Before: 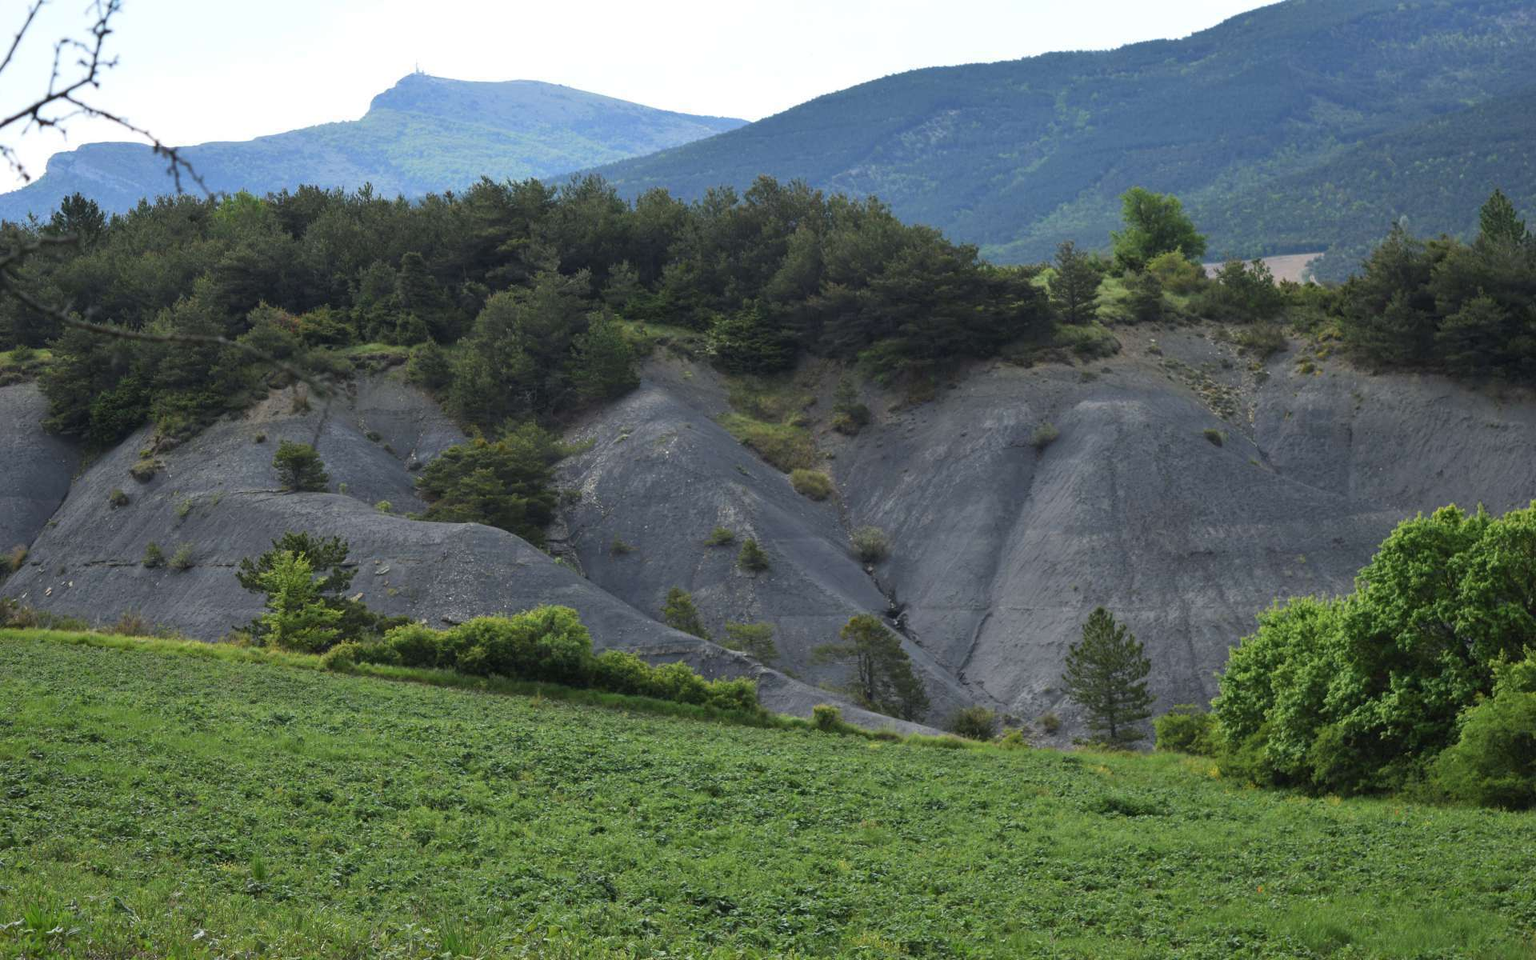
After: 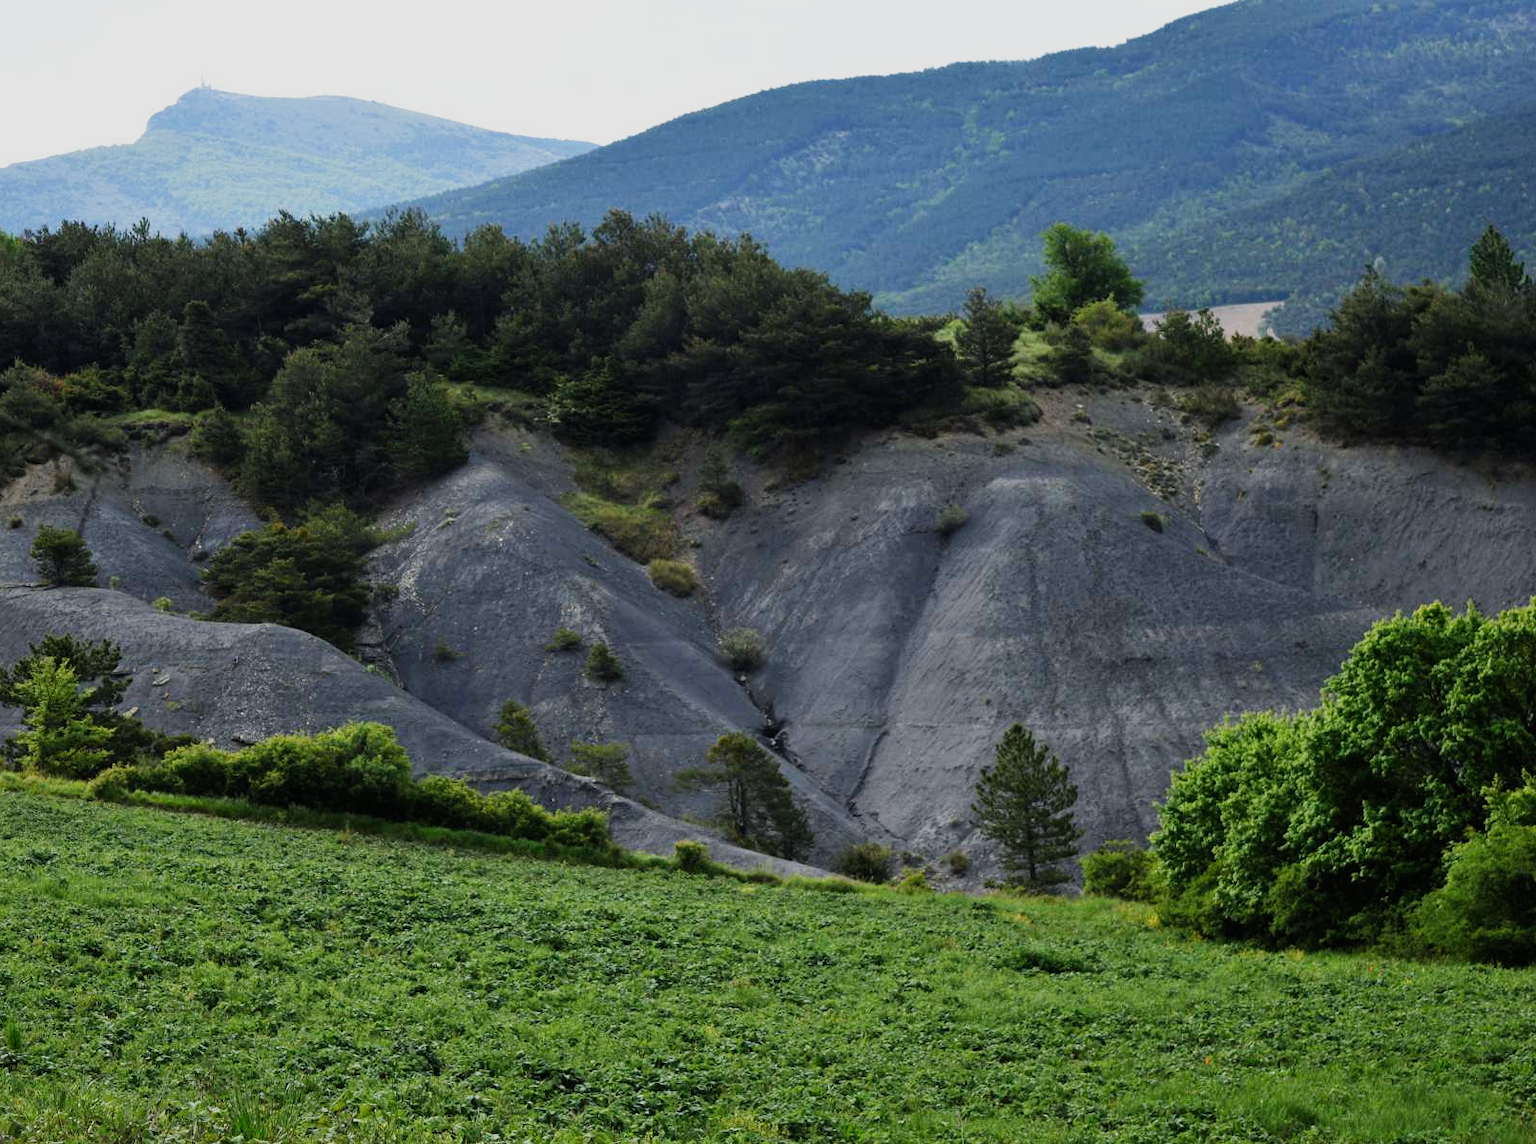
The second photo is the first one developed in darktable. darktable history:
sigmoid: contrast 1.7, skew -0.1, preserve hue 0%, red attenuation 0.1, red rotation 0.035, green attenuation 0.1, green rotation -0.017, blue attenuation 0.15, blue rotation -0.052, base primaries Rec2020
crop: left 16.145%
